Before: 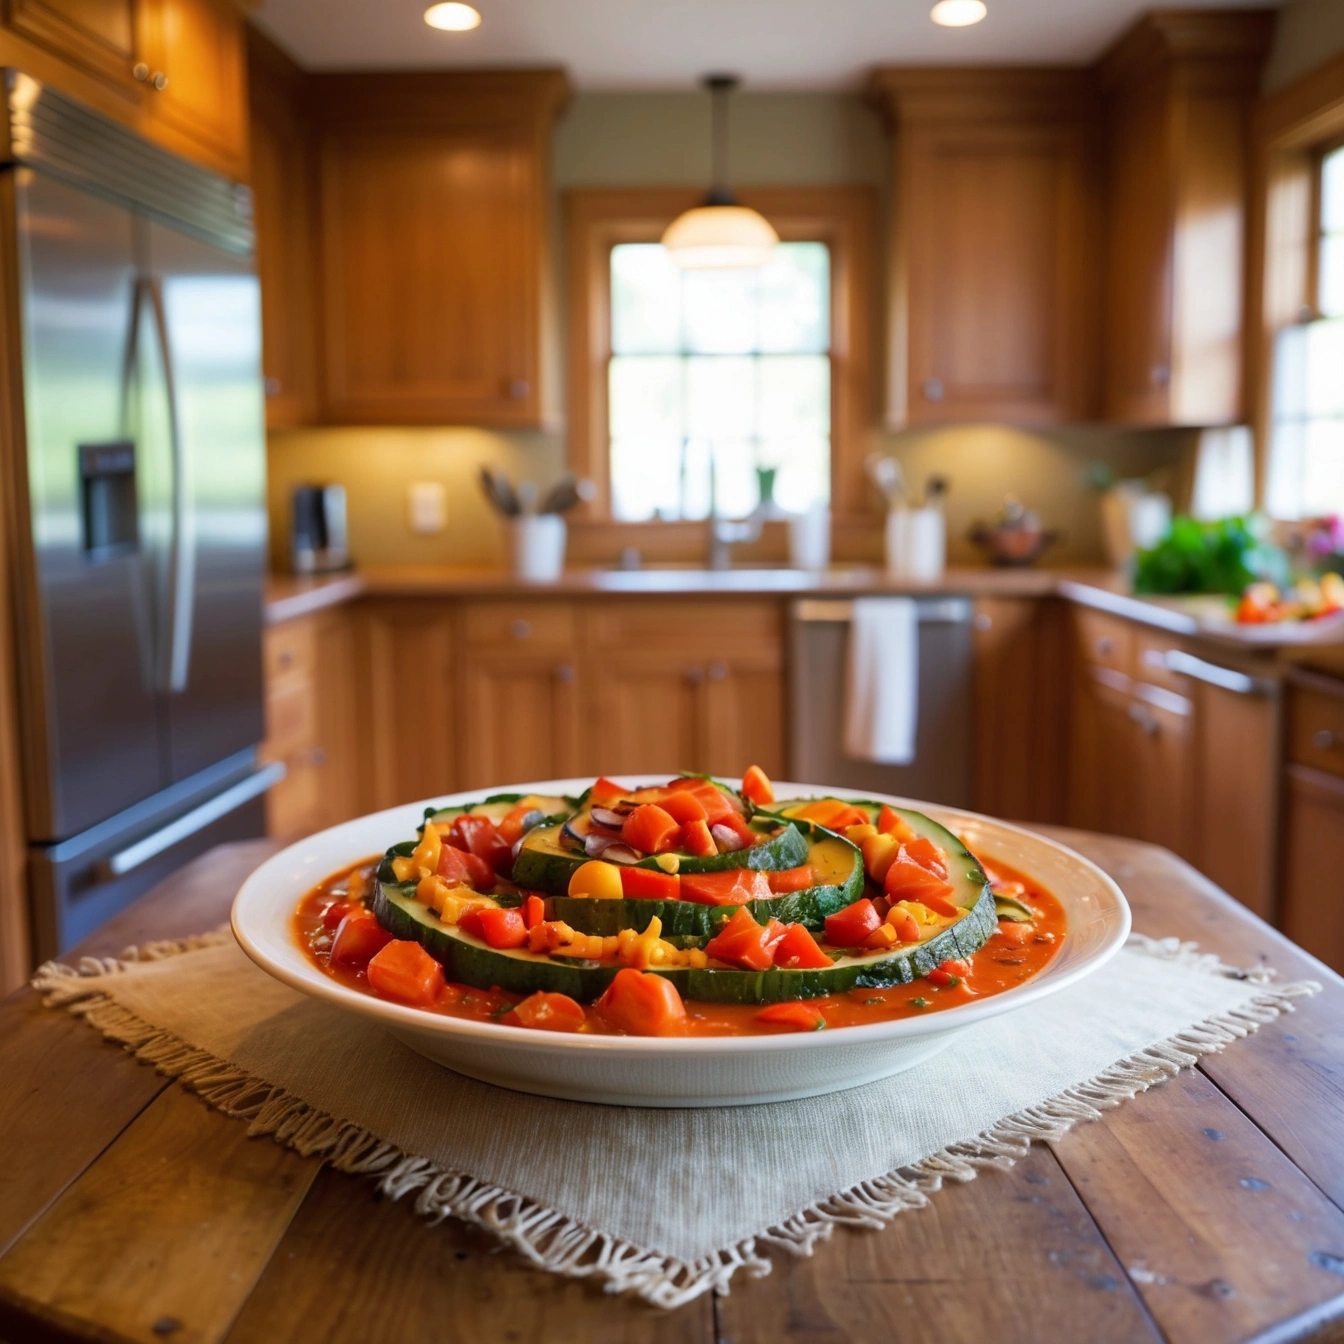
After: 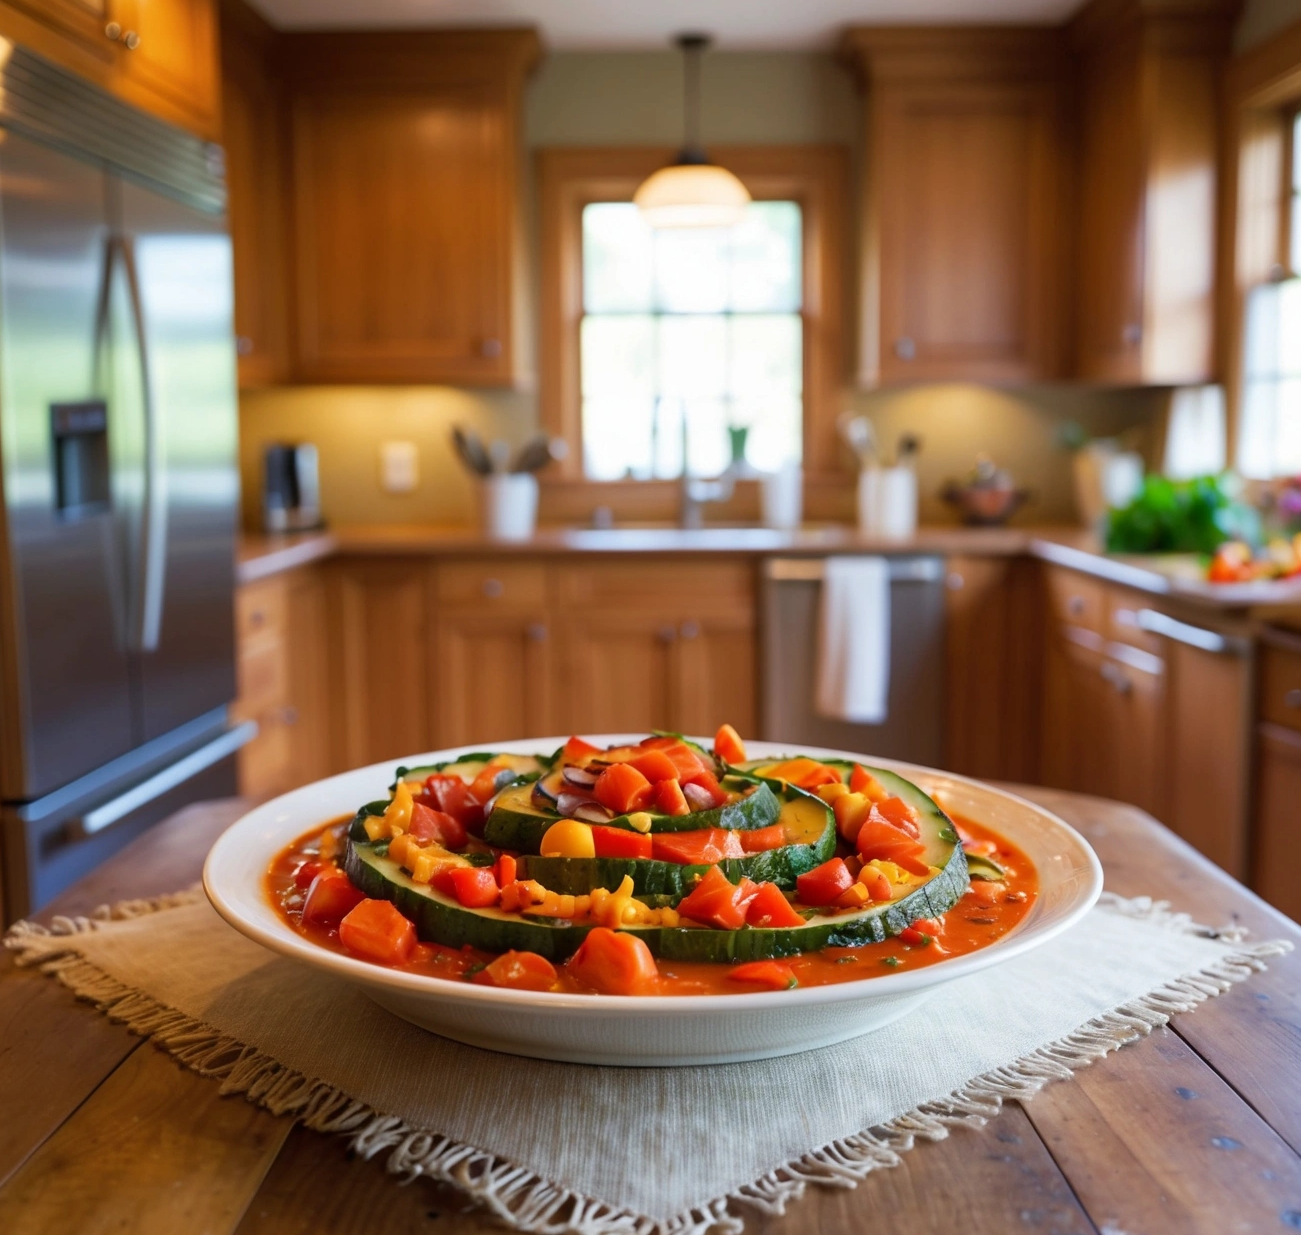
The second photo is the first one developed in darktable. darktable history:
crop: left 2.09%, top 3.116%, right 1.098%, bottom 4.97%
